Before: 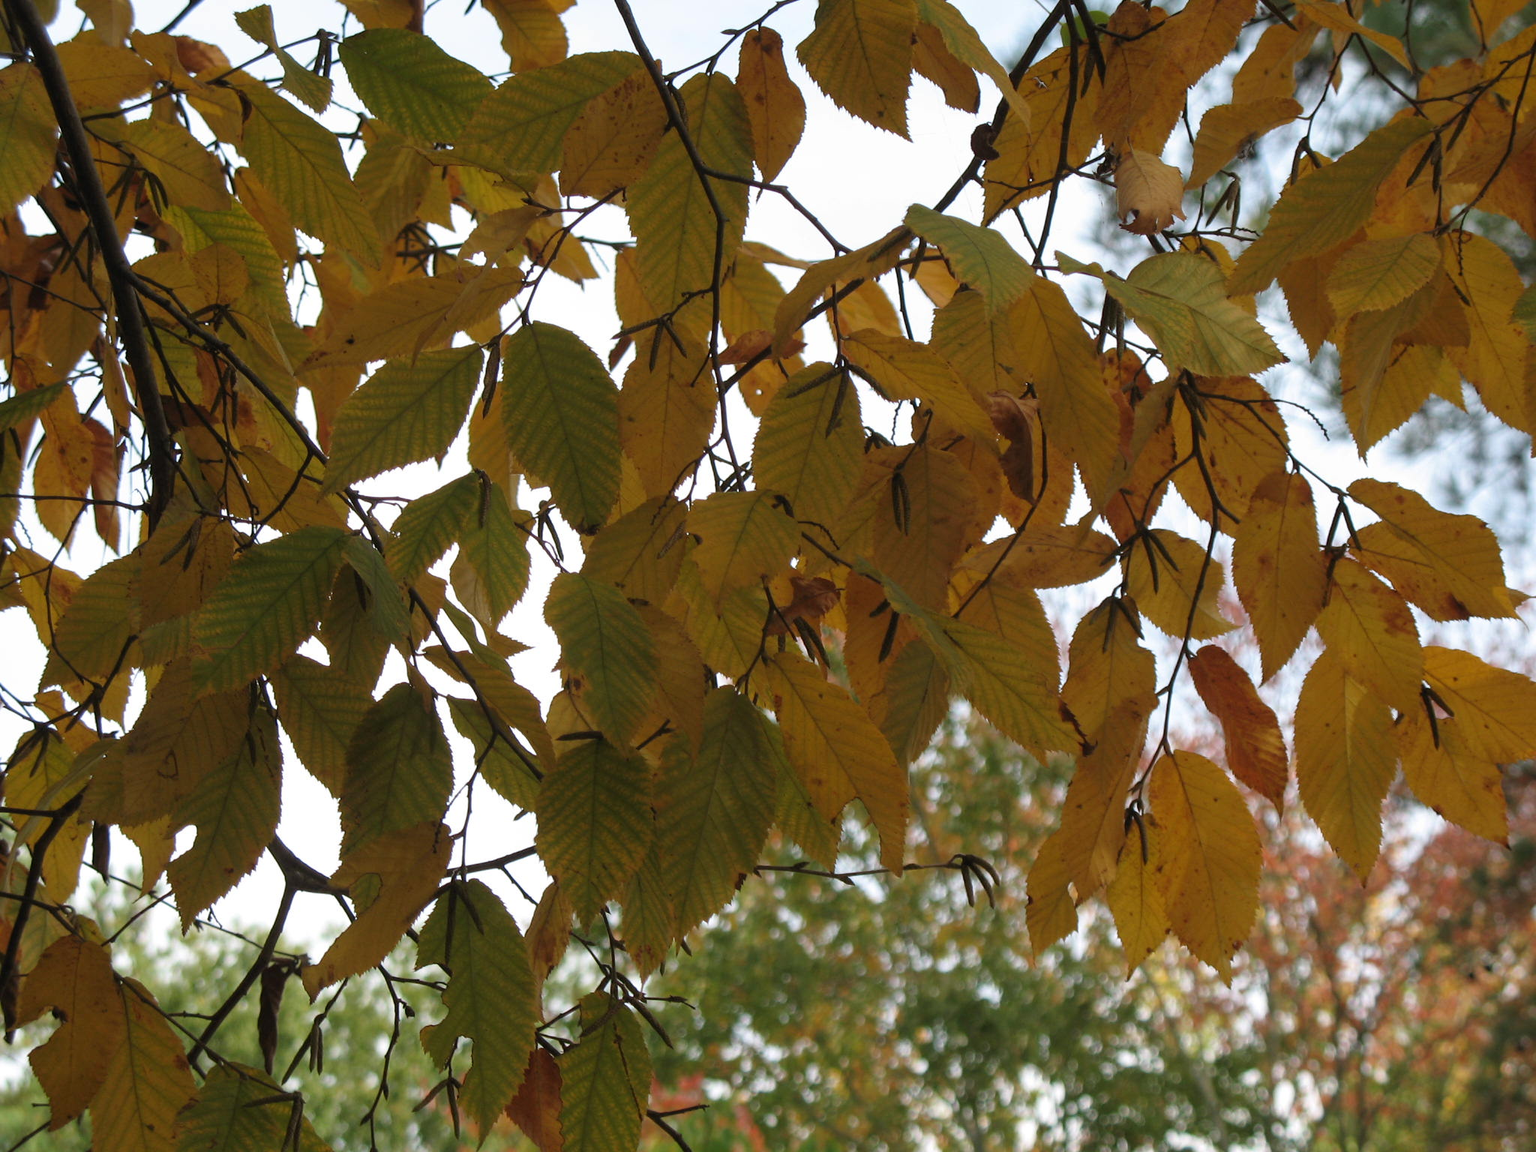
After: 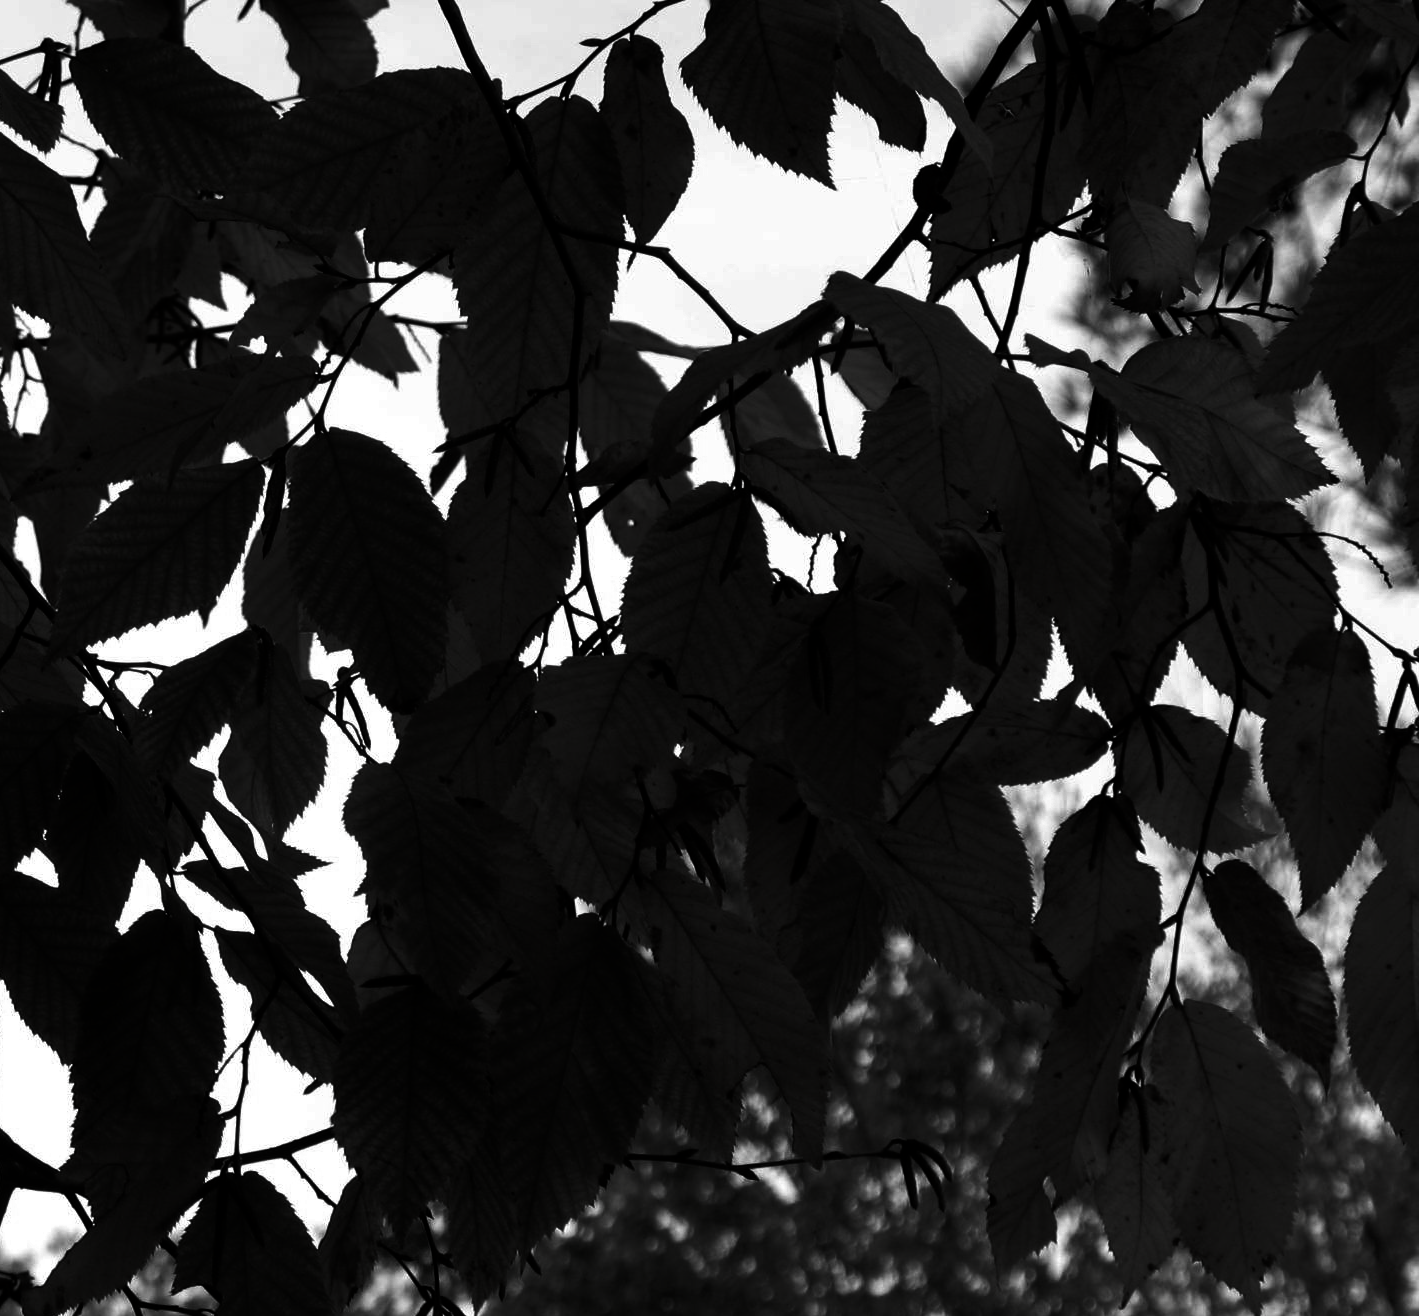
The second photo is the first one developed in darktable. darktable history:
contrast brightness saturation: contrast 0.018, brightness -0.993, saturation -0.991
crop: left 18.638%, right 12.053%, bottom 14.306%
